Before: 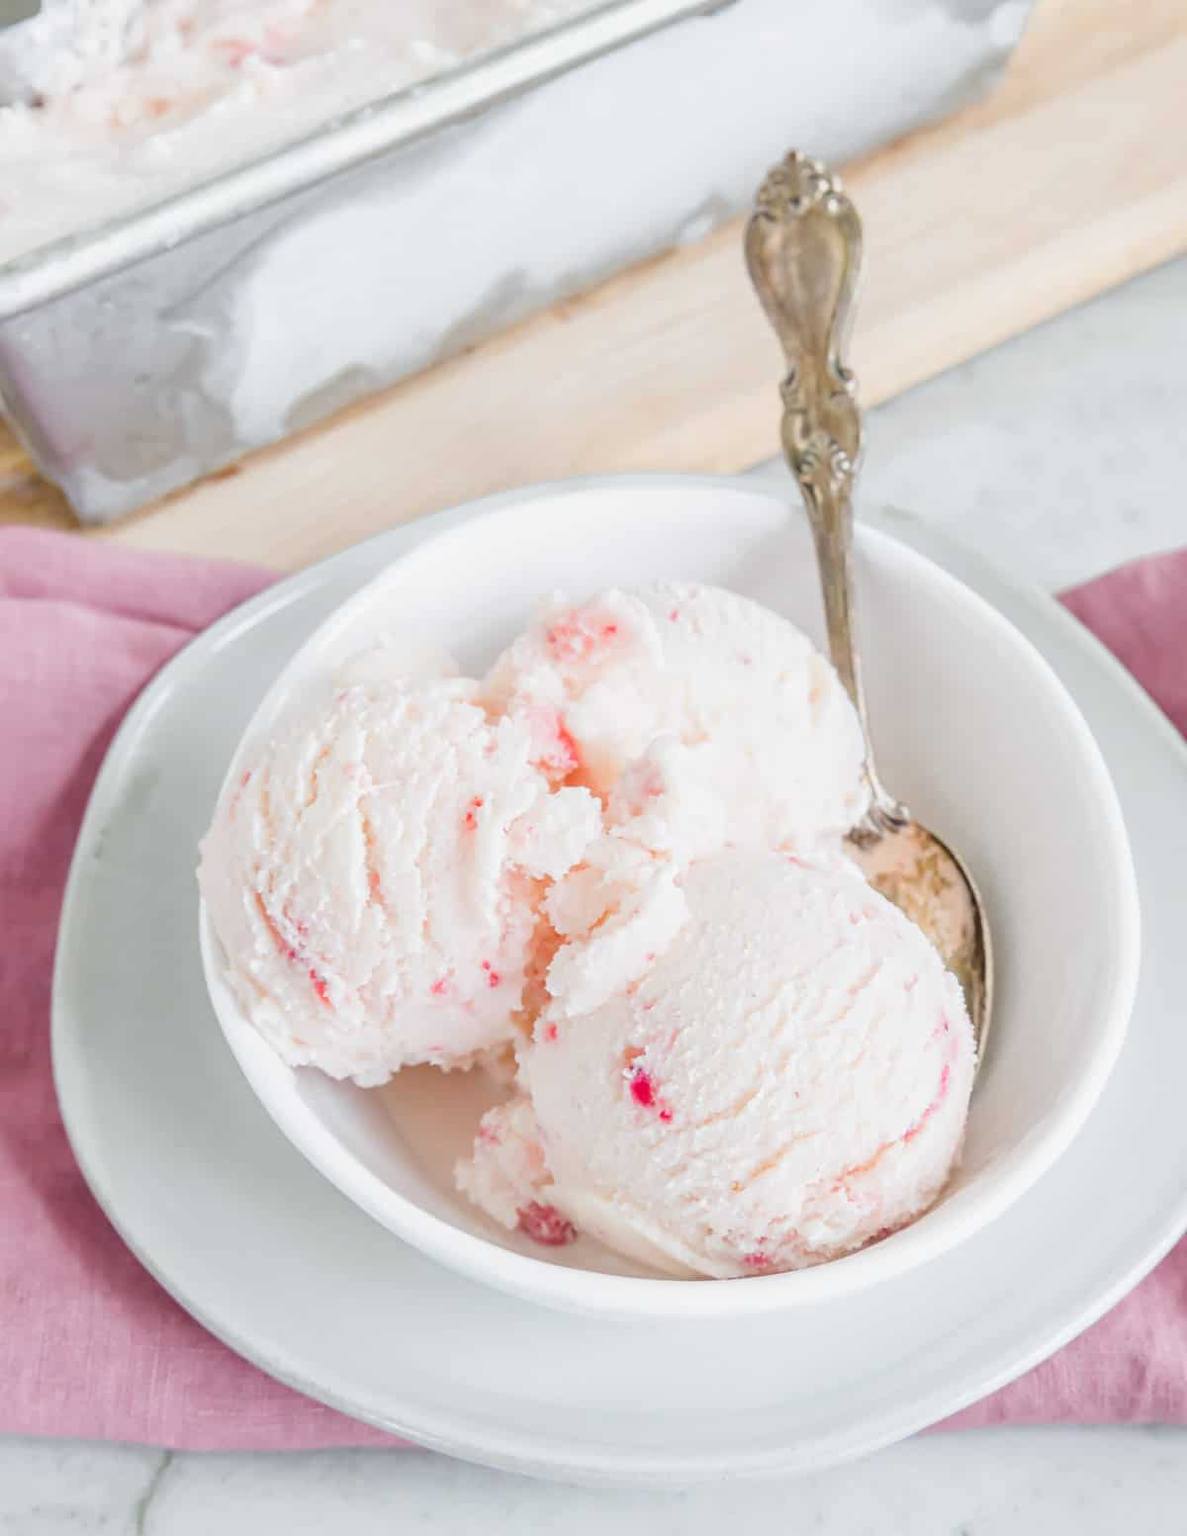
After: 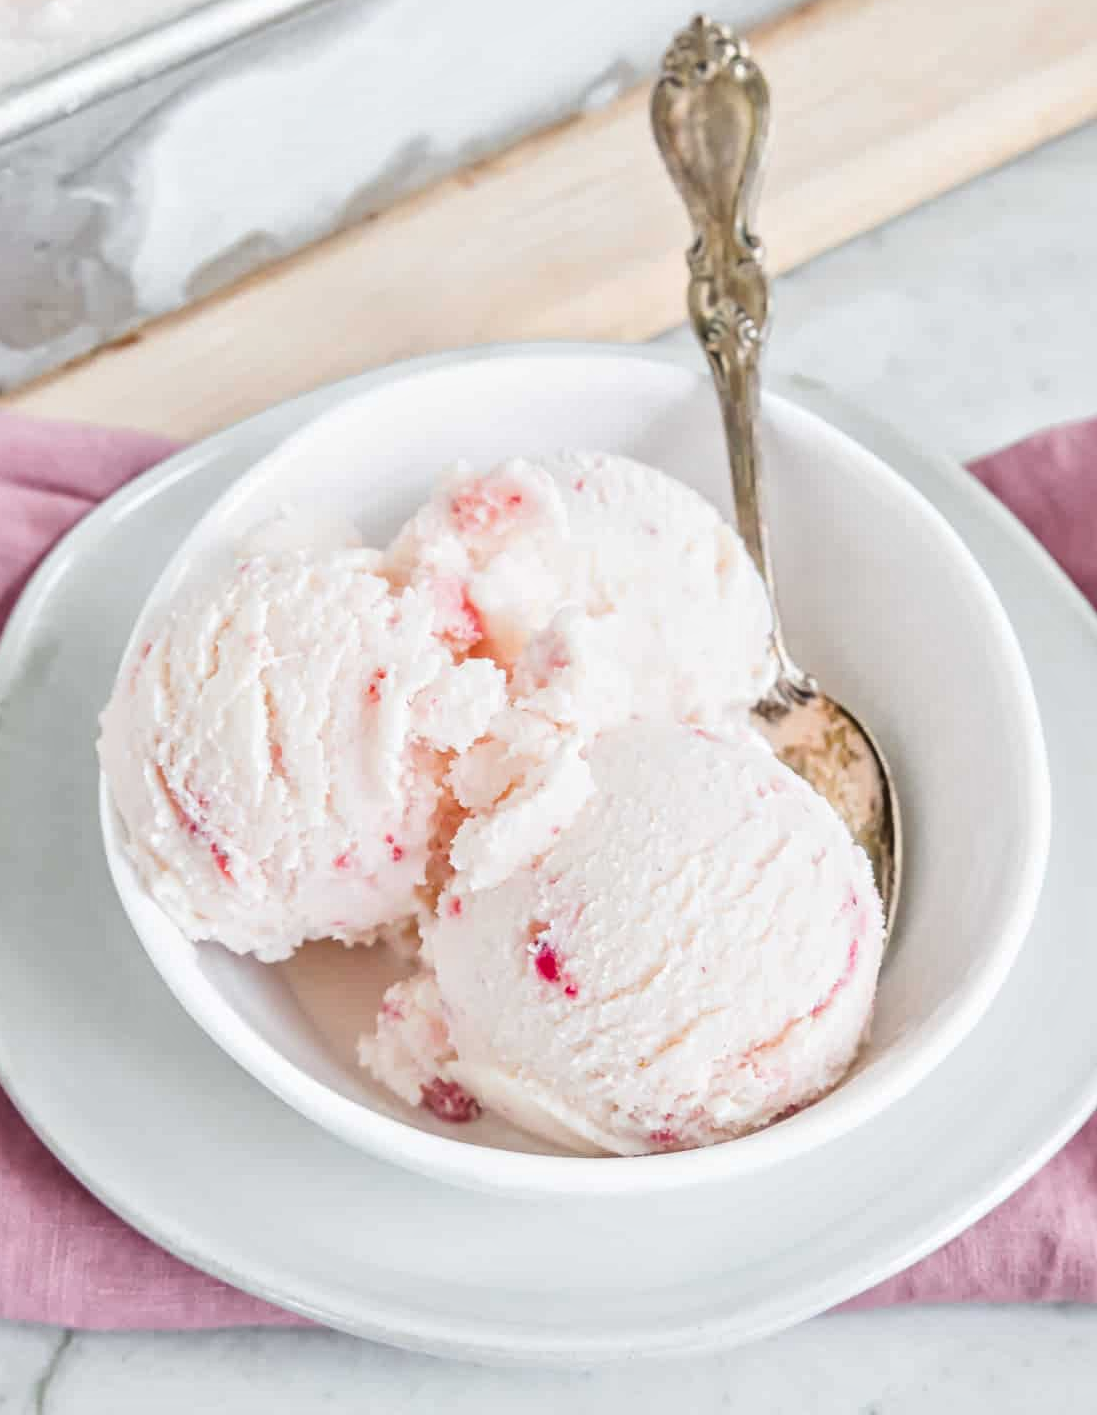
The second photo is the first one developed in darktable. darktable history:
contrast equalizer: octaves 7, y [[0.51, 0.537, 0.559, 0.574, 0.599, 0.618], [0.5 ×6], [0.5 ×6], [0 ×6], [0 ×6]], mix 0.168
local contrast: mode bilateral grid, contrast 29, coarseness 26, midtone range 0.2
tone curve: curves: ch0 [(0, 0) (0.227, 0.17) (0.766, 0.774) (1, 1)]; ch1 [(0, 0) (0.114, 0.127) (0.437, 0.452) (0.498, 0.498) (0.529, 0.541) (0.579, 0.589) (1, 1)]; ch2 [(0, 0) (0.233, 0.259) (0.493, 0.492) (0.587, 0.573) (1, 1)], color space Lab, linked channels, preserve colors none
crop and rotate: left 8.519%, top 8.842%
